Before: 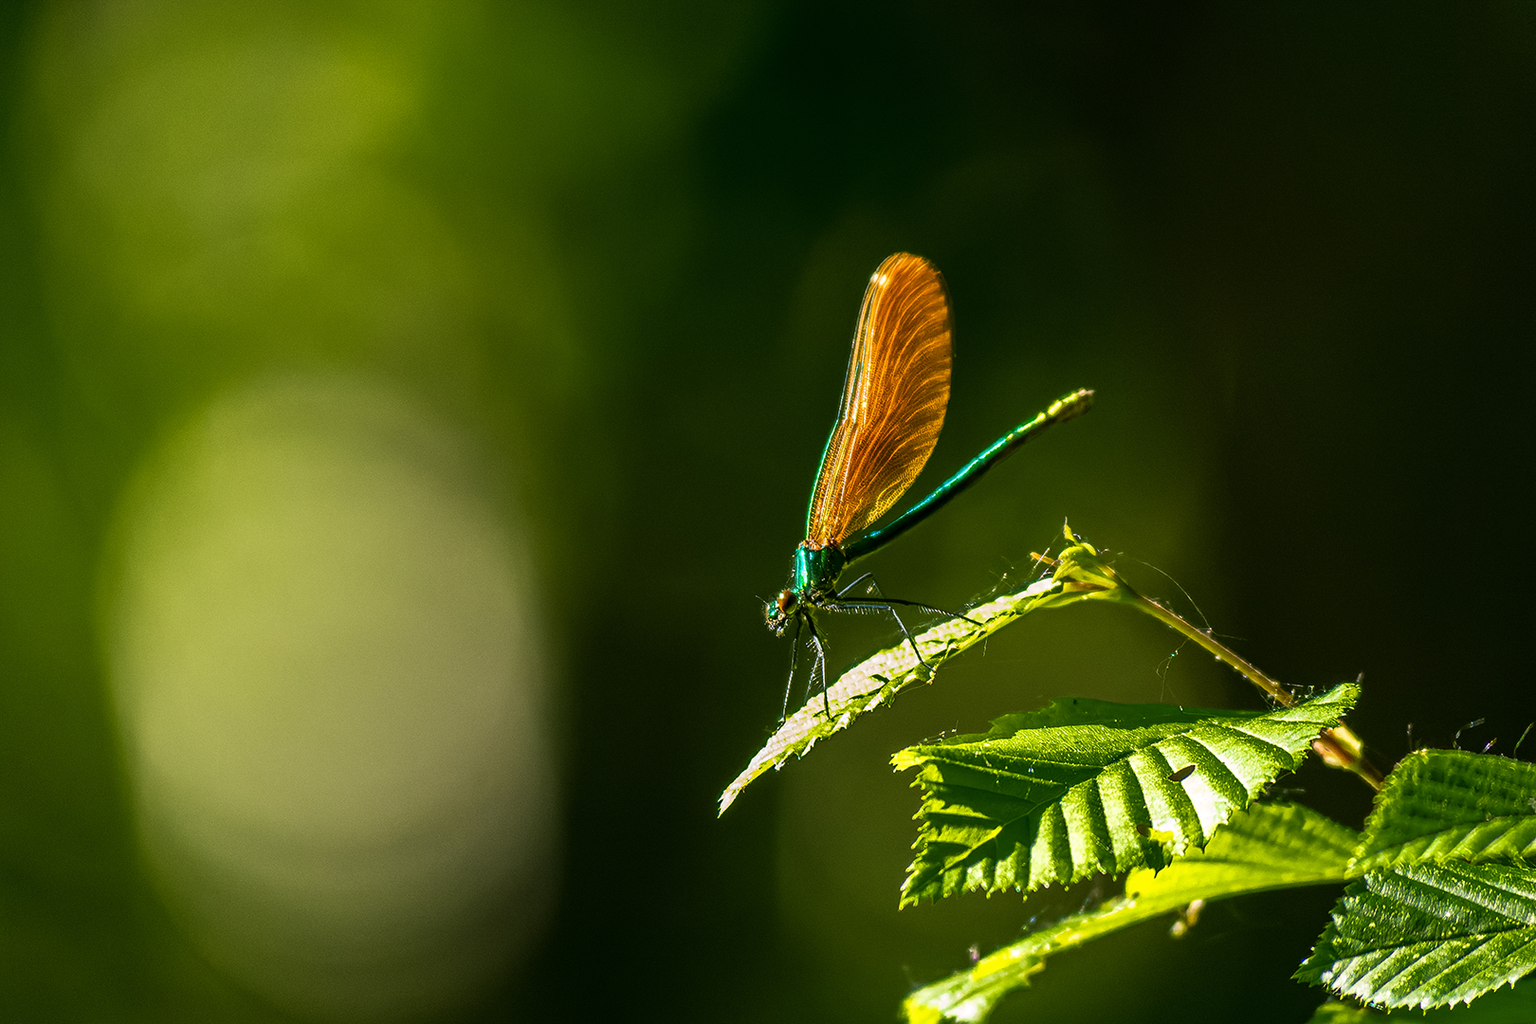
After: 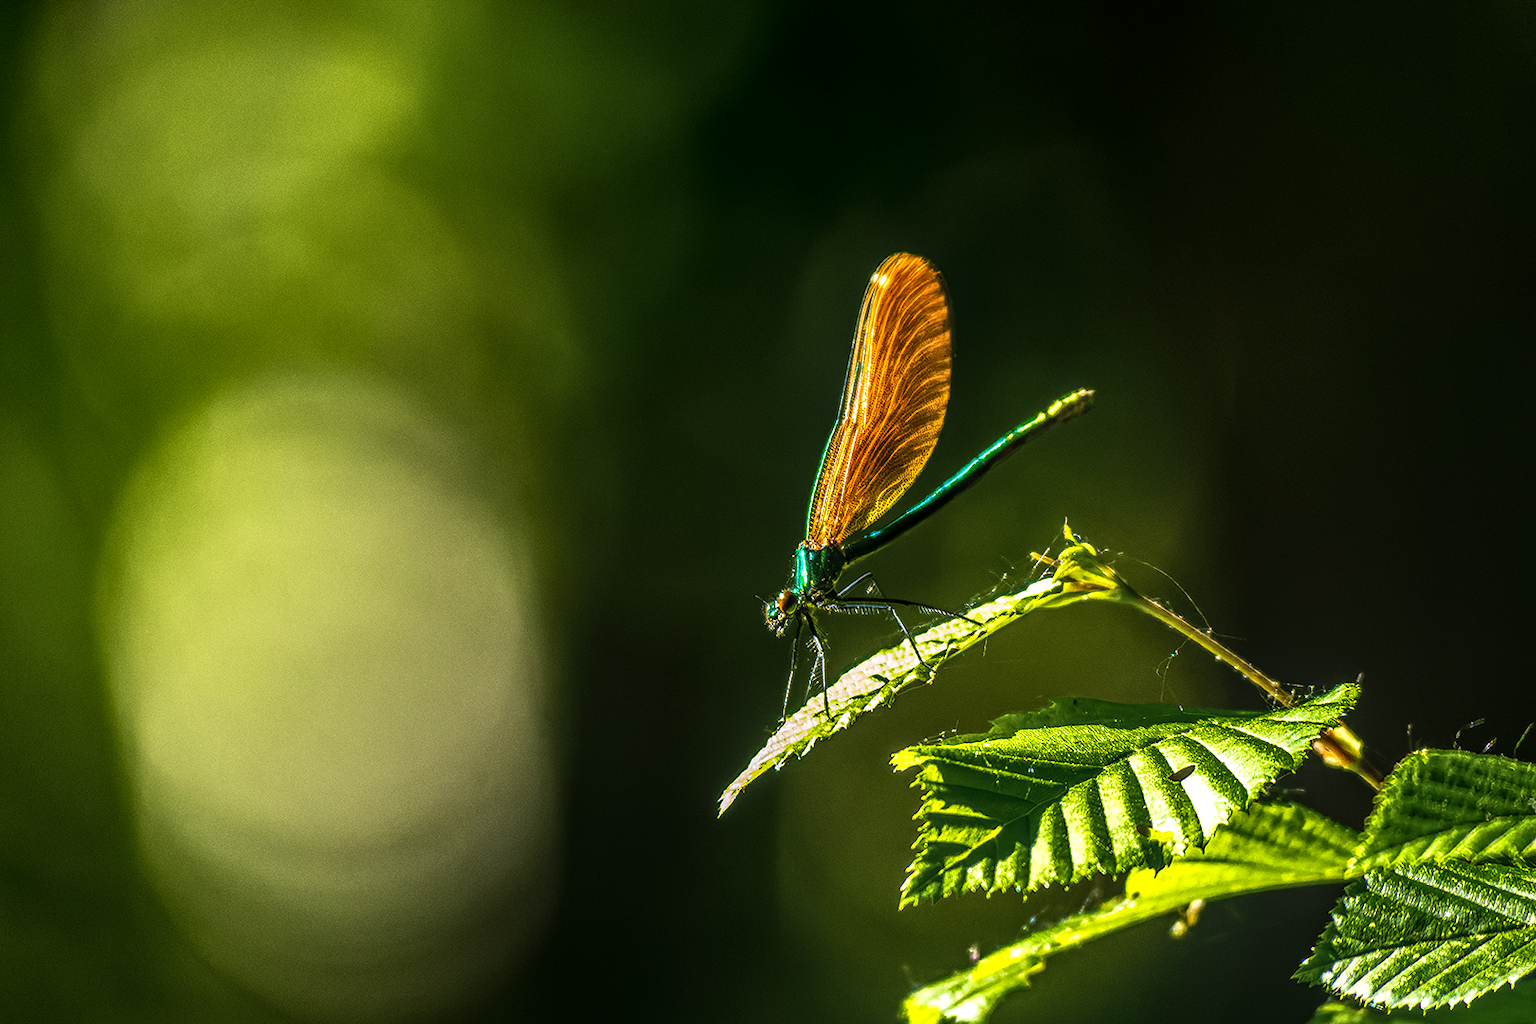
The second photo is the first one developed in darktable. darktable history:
tone equalizer: -8 EV -0.722 EV, -7 EV -0.719 EV, -6 EV -0.634 EV, -5 EV -0.407 EV, -3 EV 0.372 EV, -2 EV 0.6 EV, -1 EV 0.694 EV, +0 EV 0.758 EV, edges refinement/feathering 500, mask exposure compensation -1.57 EV, preserve details no
local contrast: highlights 3%, shadows 7%, detail 134%
